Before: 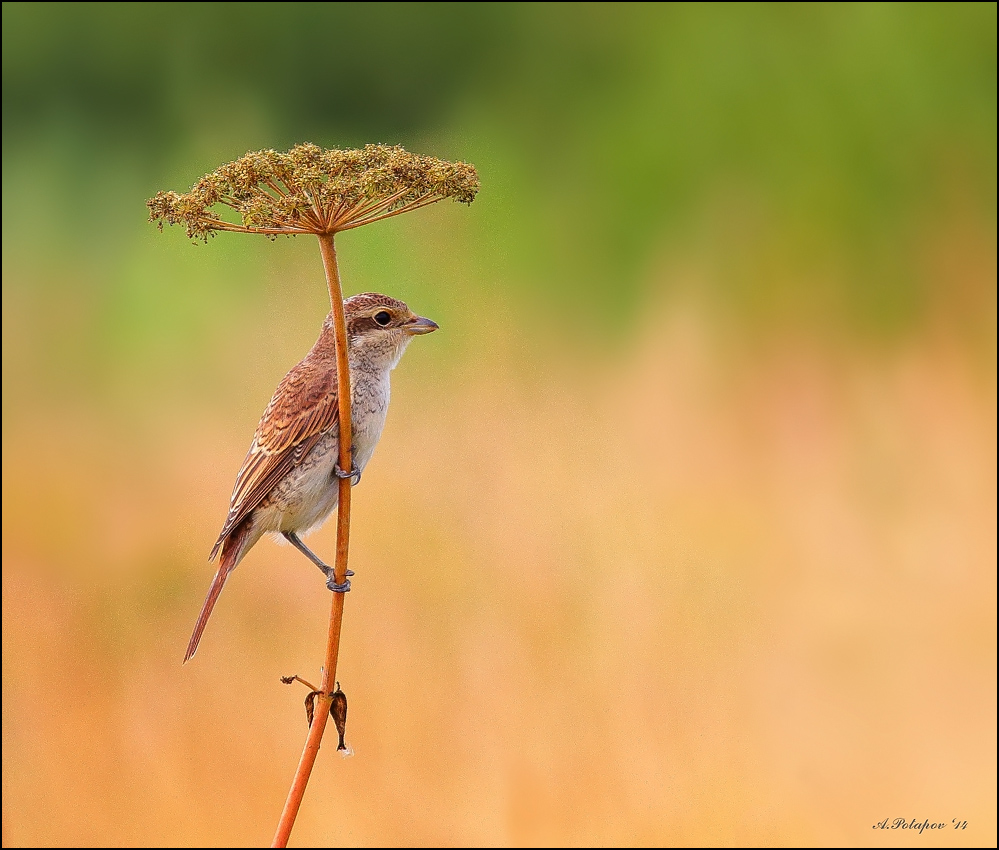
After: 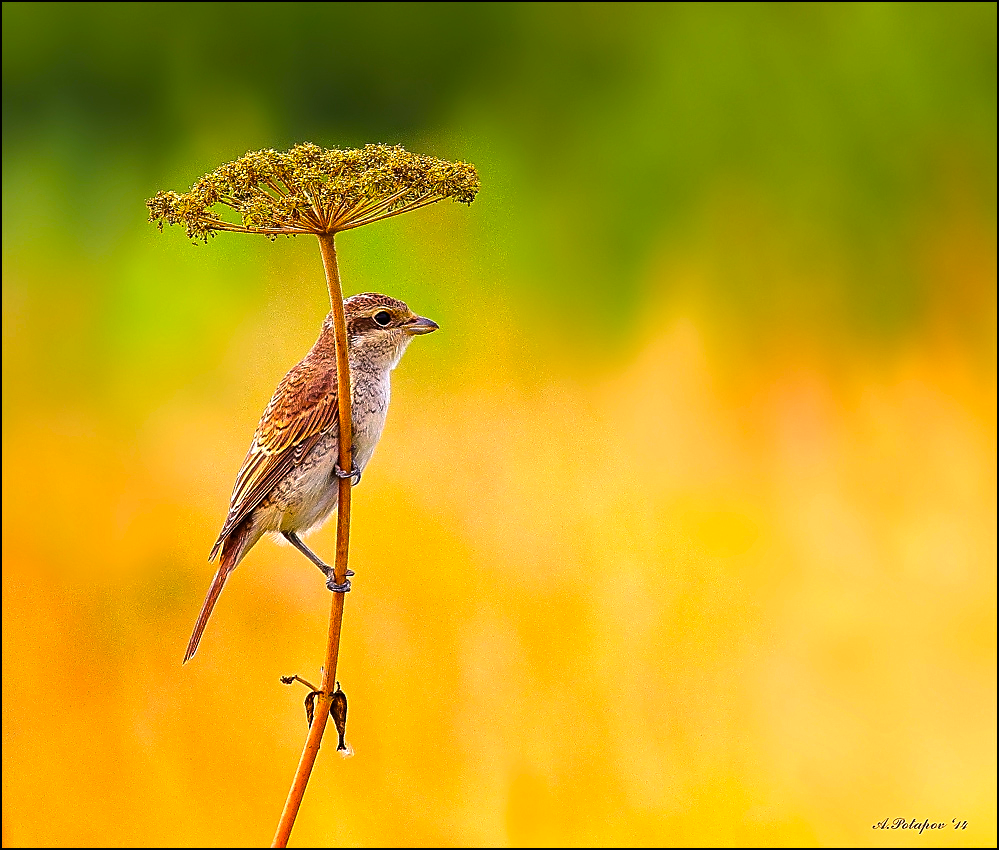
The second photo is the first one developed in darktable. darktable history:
sharpen: amount 0.54
color balance rgb: linear chroma grading › global chroma 42.224%, perceptual saturation grading › global saturation 0.957%, perceptual brilliance grading › global brilliance 14.711%, perceptual brilliance grading › shadows -35.595%, global vibrance 9.805%
